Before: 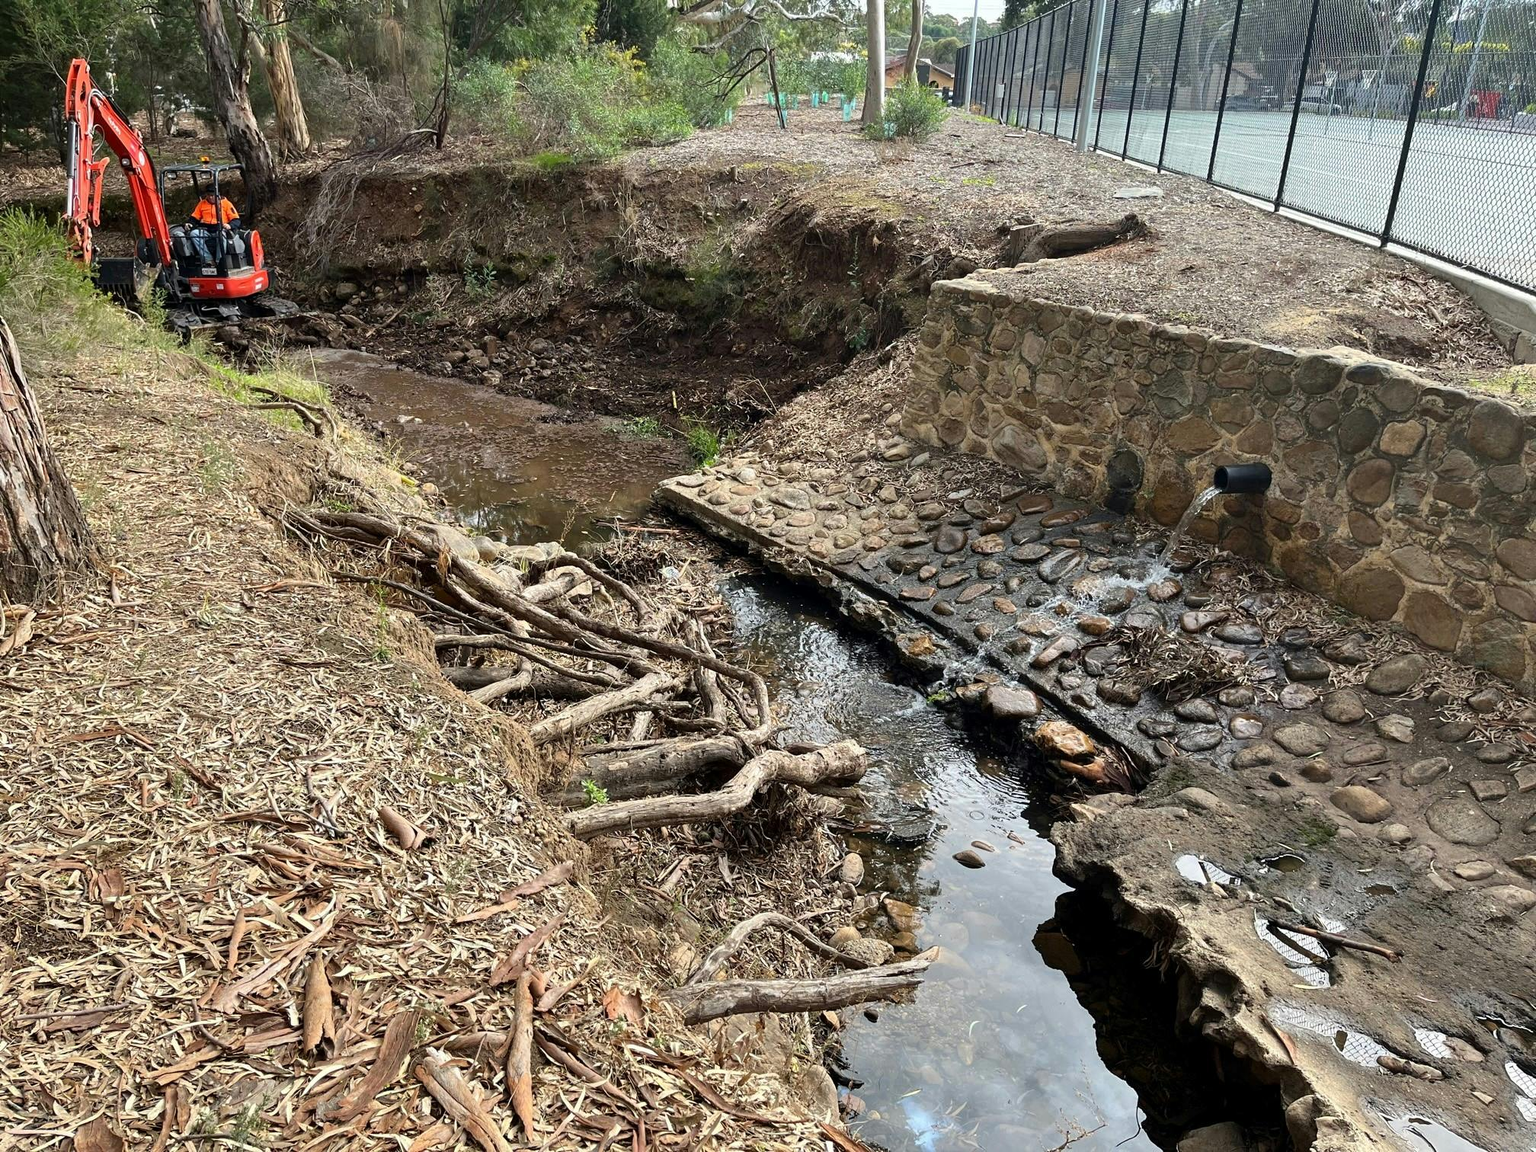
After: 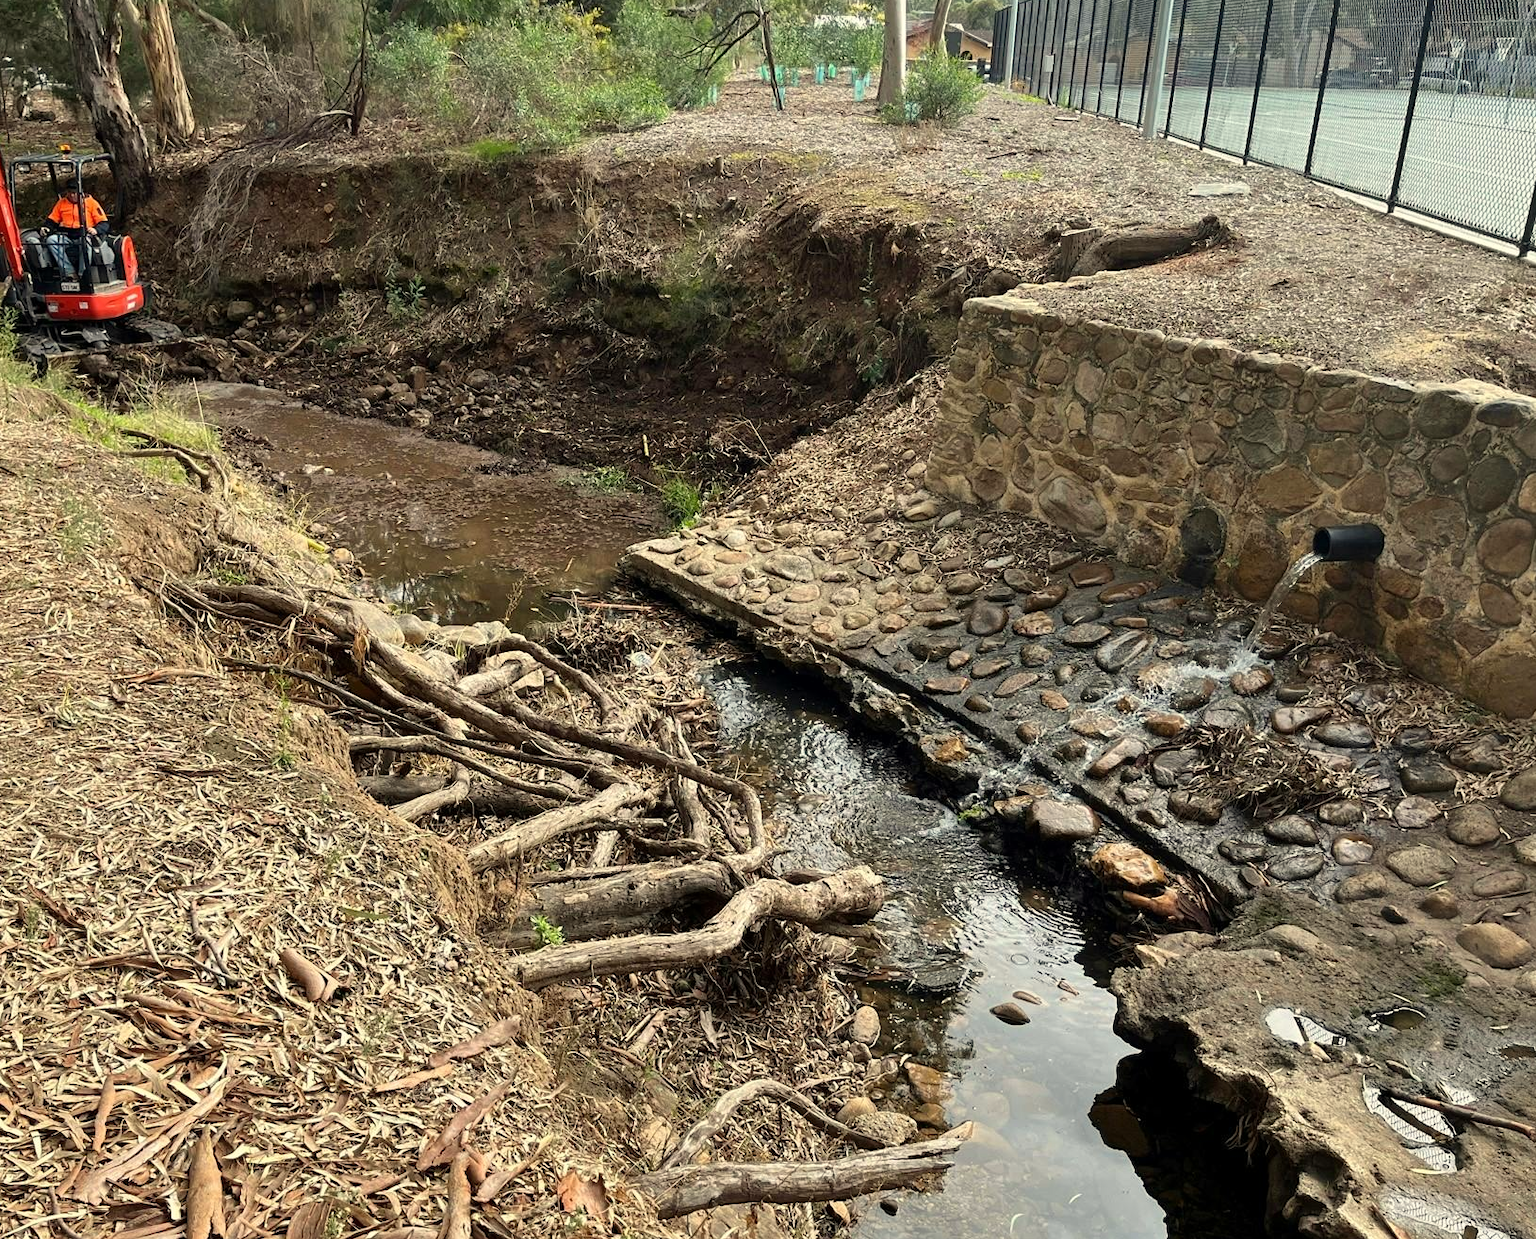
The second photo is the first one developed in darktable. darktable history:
crop: left 9.929%, top 3.475%, right 9.188%, bottom 9.529%
white balance: red 1.029, blue 0.92
